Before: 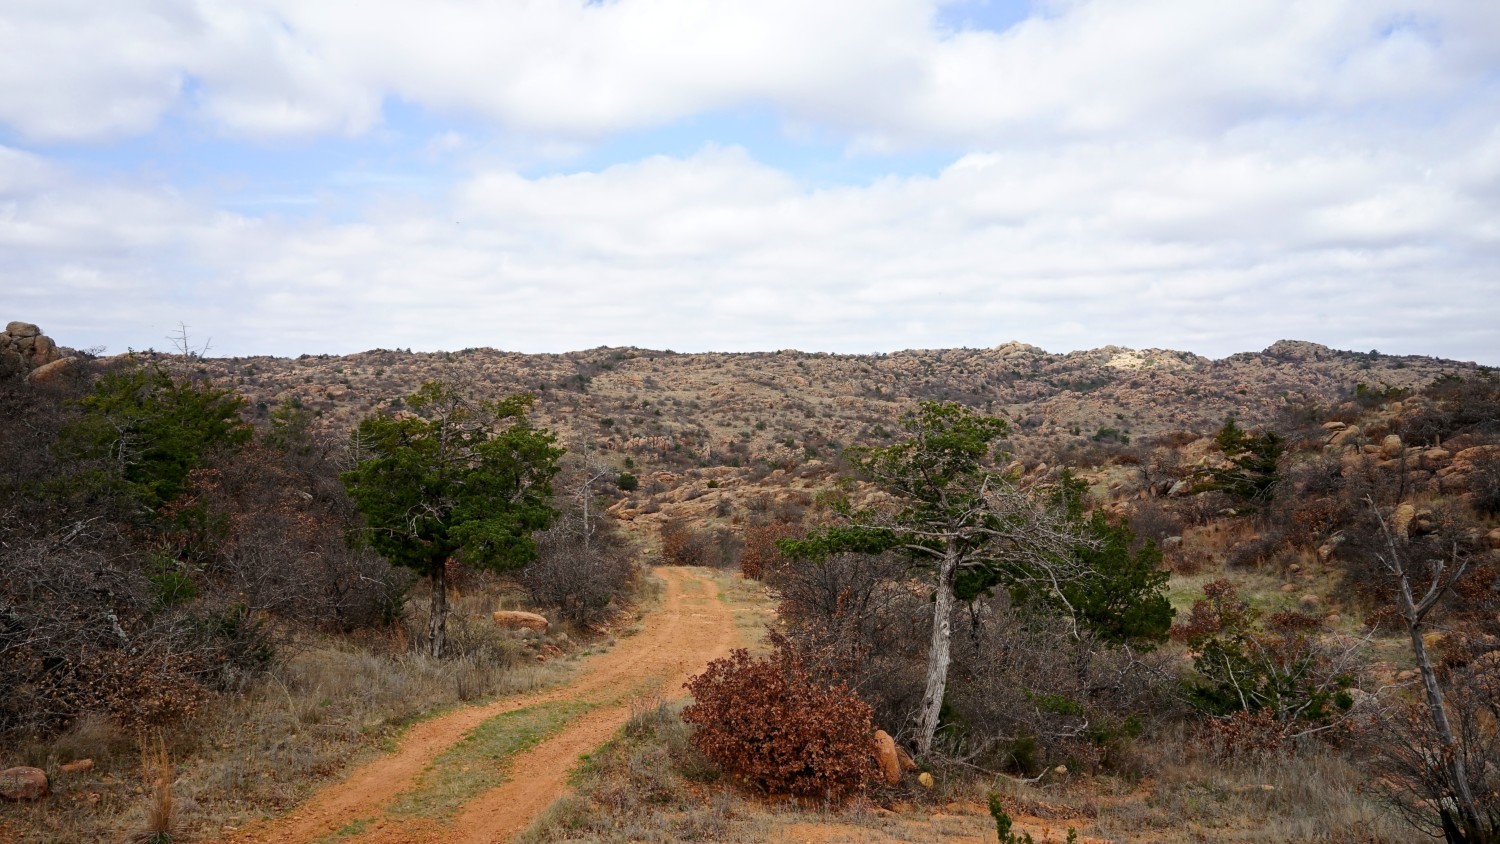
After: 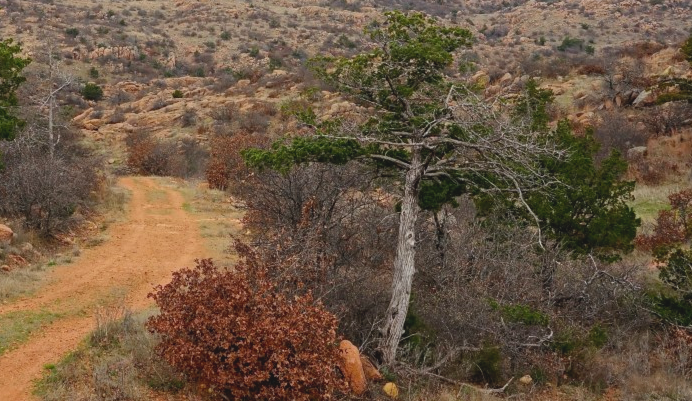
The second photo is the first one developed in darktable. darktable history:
crop: left 35.716%, top 46.233%, right 18.133%, bottom 6.194%
tone equalizer: on, module defaults
contrast brightness saturation: contrast -0.1, brightness 0.05, saturation 0.077
